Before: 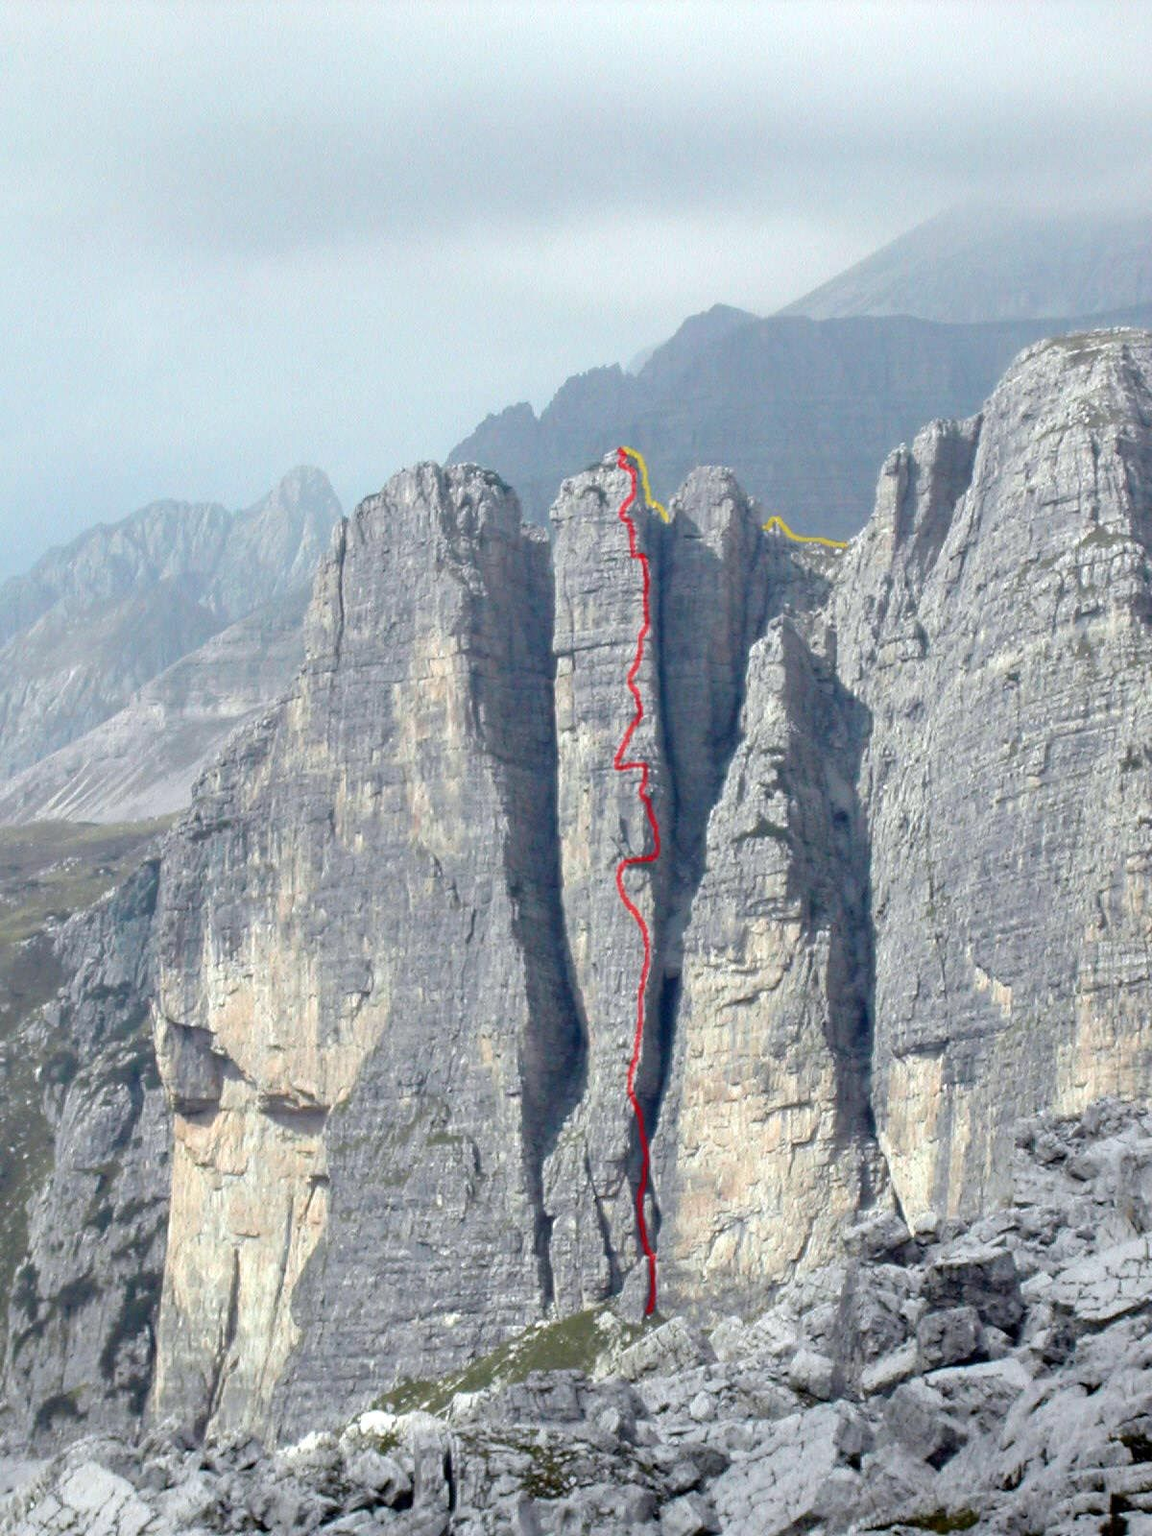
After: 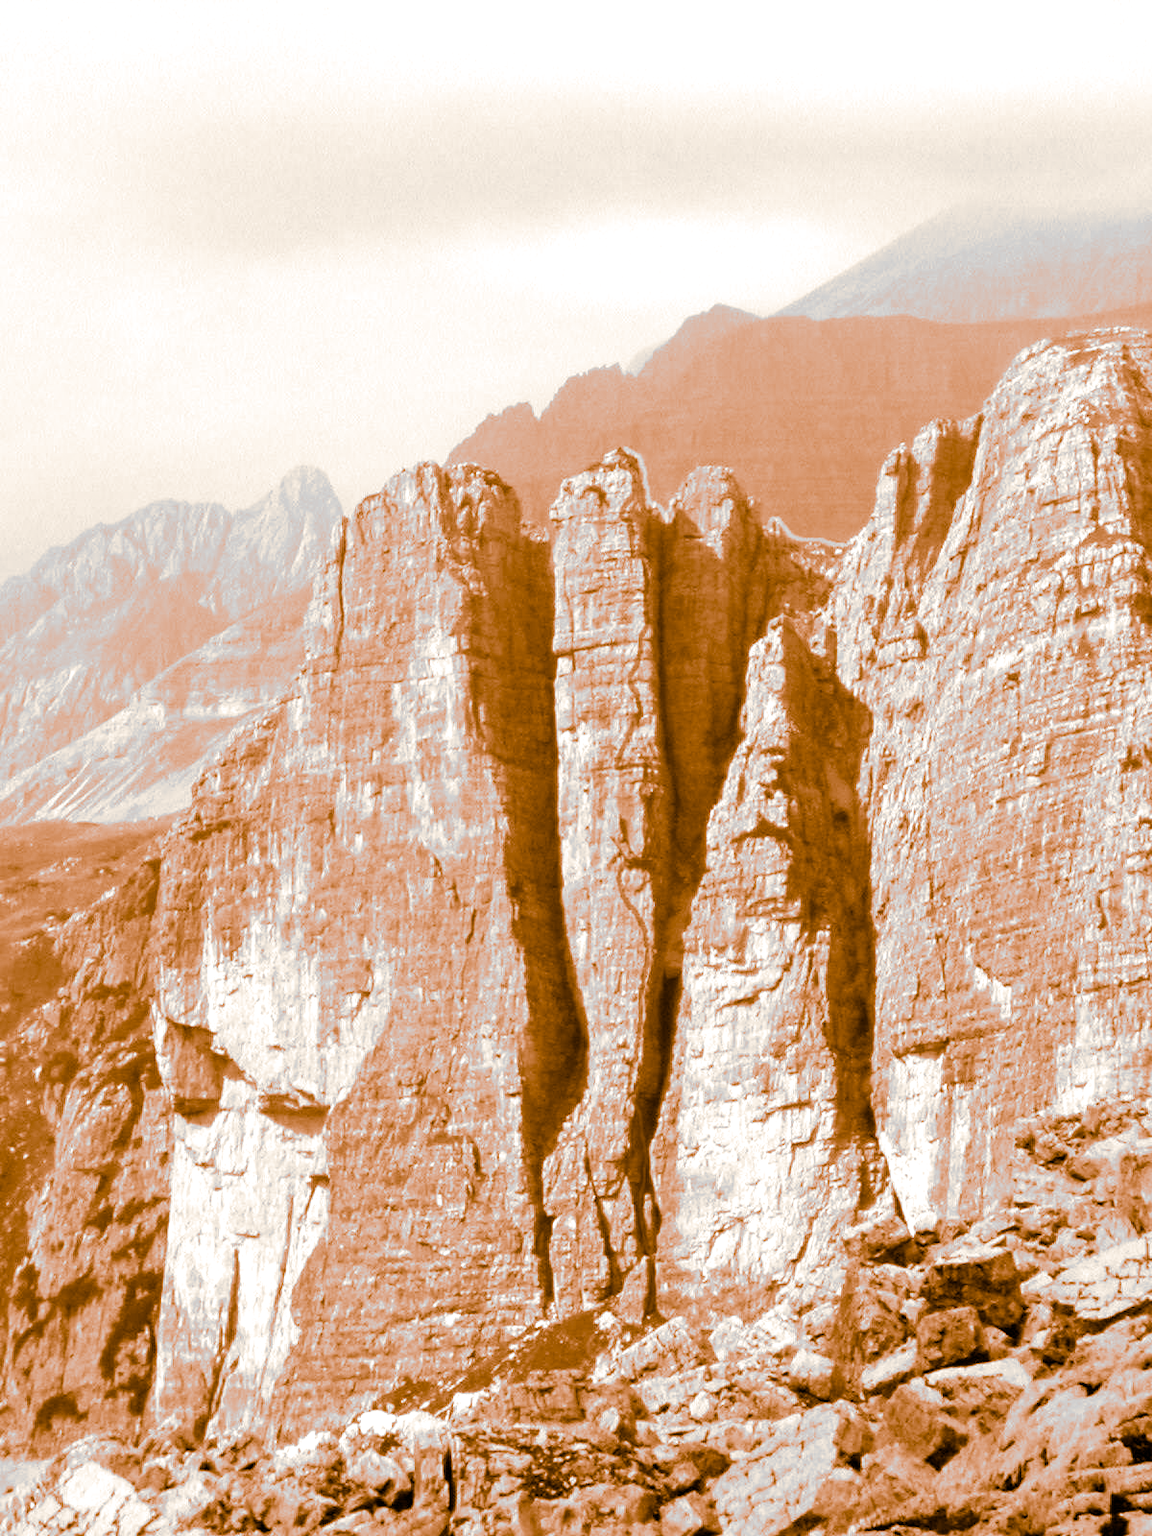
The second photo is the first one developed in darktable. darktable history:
monochrome: a 32, b 64, size 2.3, highlights 1
contrast brightness saturation: contrast 0.05, brightness 0.06, saturation 0.01
split-toning: shadows › hue 26°, shadows › saturation 0.92, highlights › hue 40°, highlights › saturation 0.92, balance -63, compress 0%
tone equalizer: -8 EV -0.417 EV, -7 EV -0.389 EV, -6 EV -0.333 EV, -5 EV -0.222 EV, -3 EV 0.222 EV, -2 EV 0.333 EV, -1 EV 0.389 EV, +0 EV 0.417 EV, edges refinement/feathering 500, mask exposure compensation -1.57 EV, preserve details no
